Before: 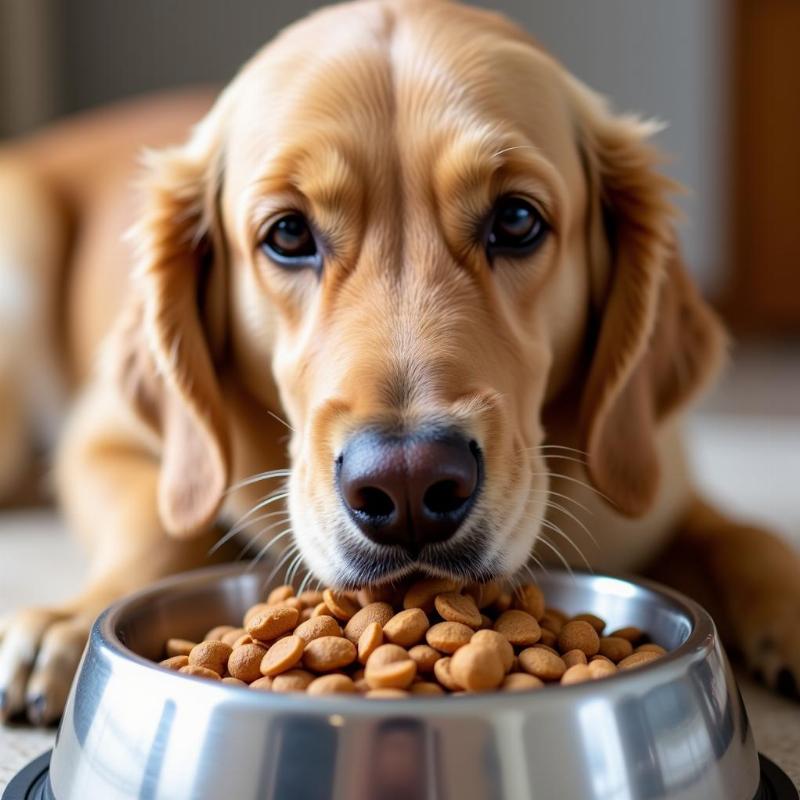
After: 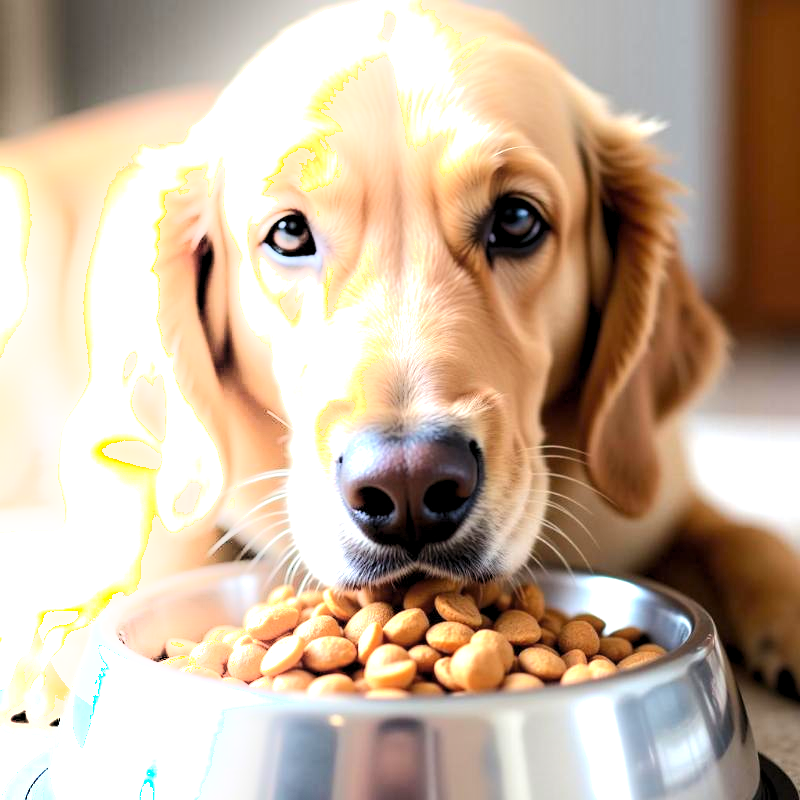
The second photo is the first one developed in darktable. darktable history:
shadows and highlights: shadows -53.68, highlights 87.1, soften with gaussian
exposure: black level correction 0, exposure 1.107 EV, compensate highlight preservation false
levels: levels [0.031, 0.5, 0.969]
